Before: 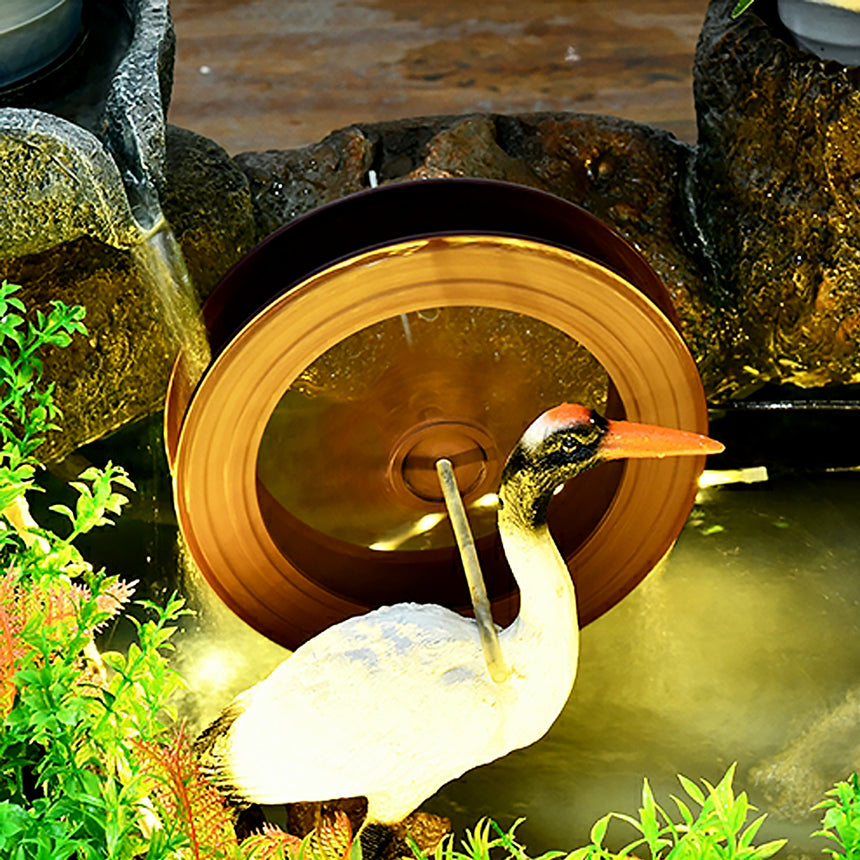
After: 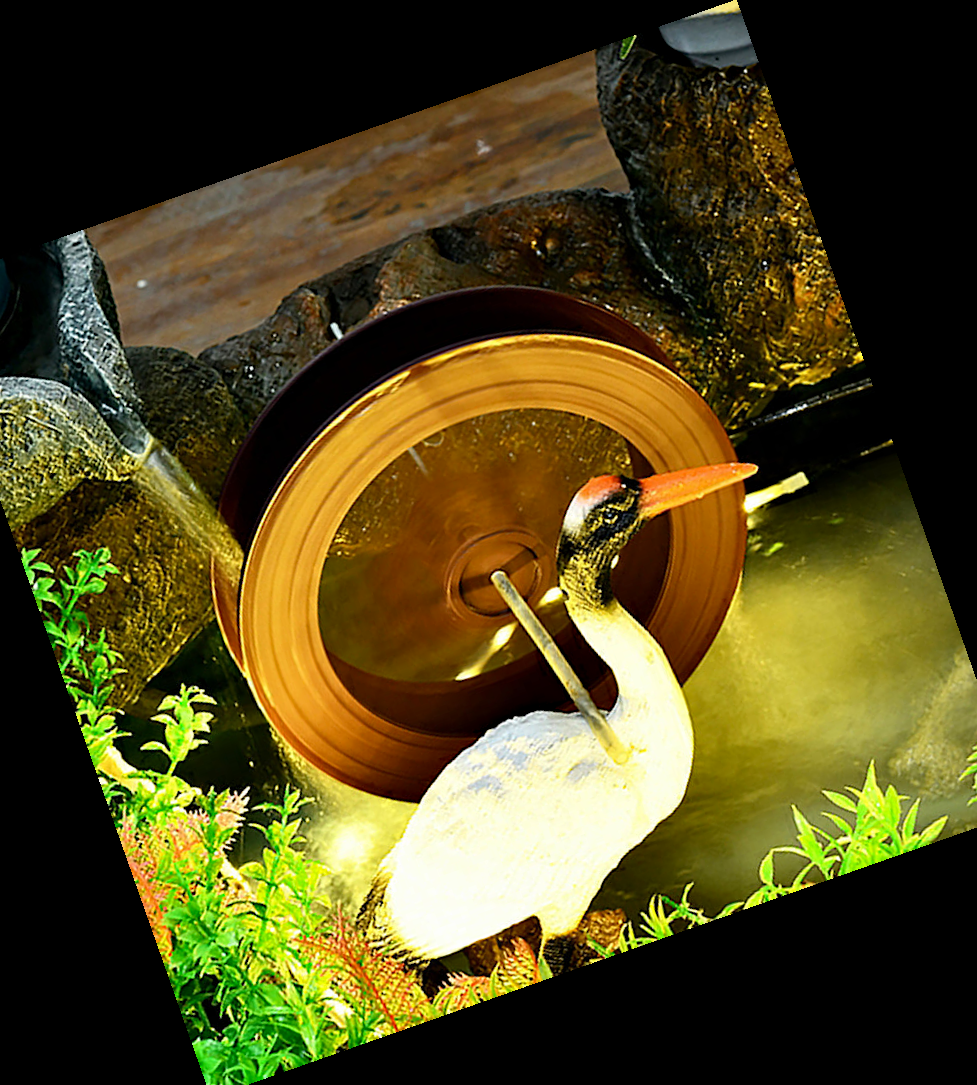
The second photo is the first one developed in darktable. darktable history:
crop and rotate: angle 19.43°, left 6.812%, right 4.125%, bottom 1.087%
haze removal: compatibility mode true, adaptive false
contrast equalizer: y [[0.5 ×6], [0.5 ×6], [0.5, 0.5, 0.501, 0.545, 0.707, 0.863], [0 ×6], [0 ×6]]
